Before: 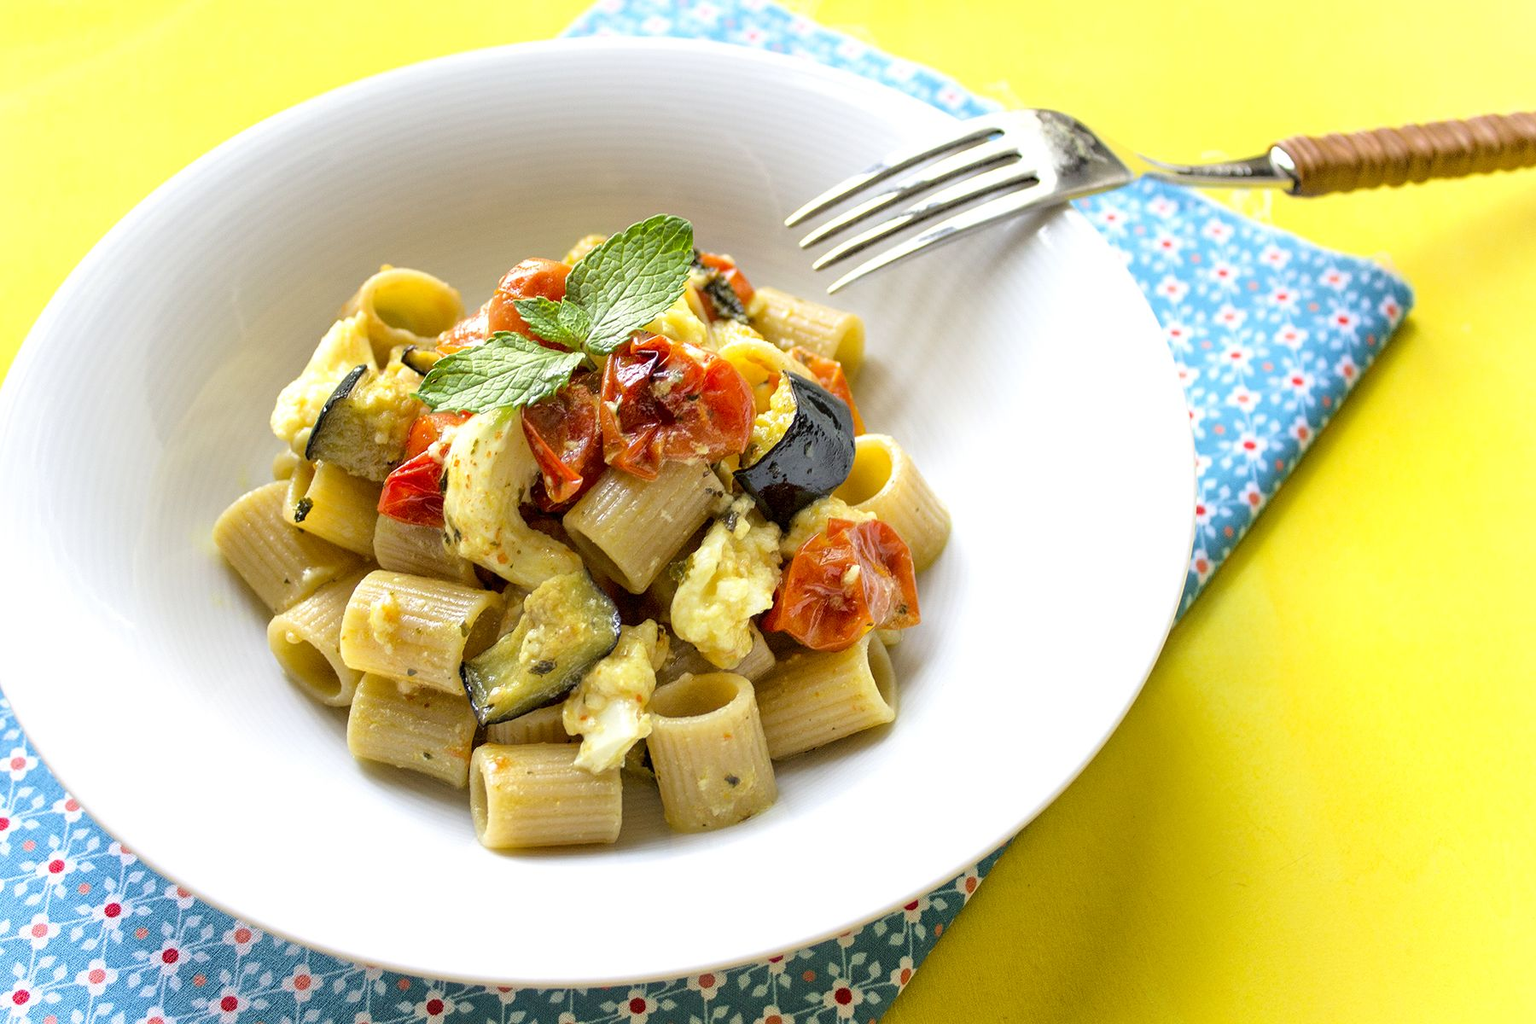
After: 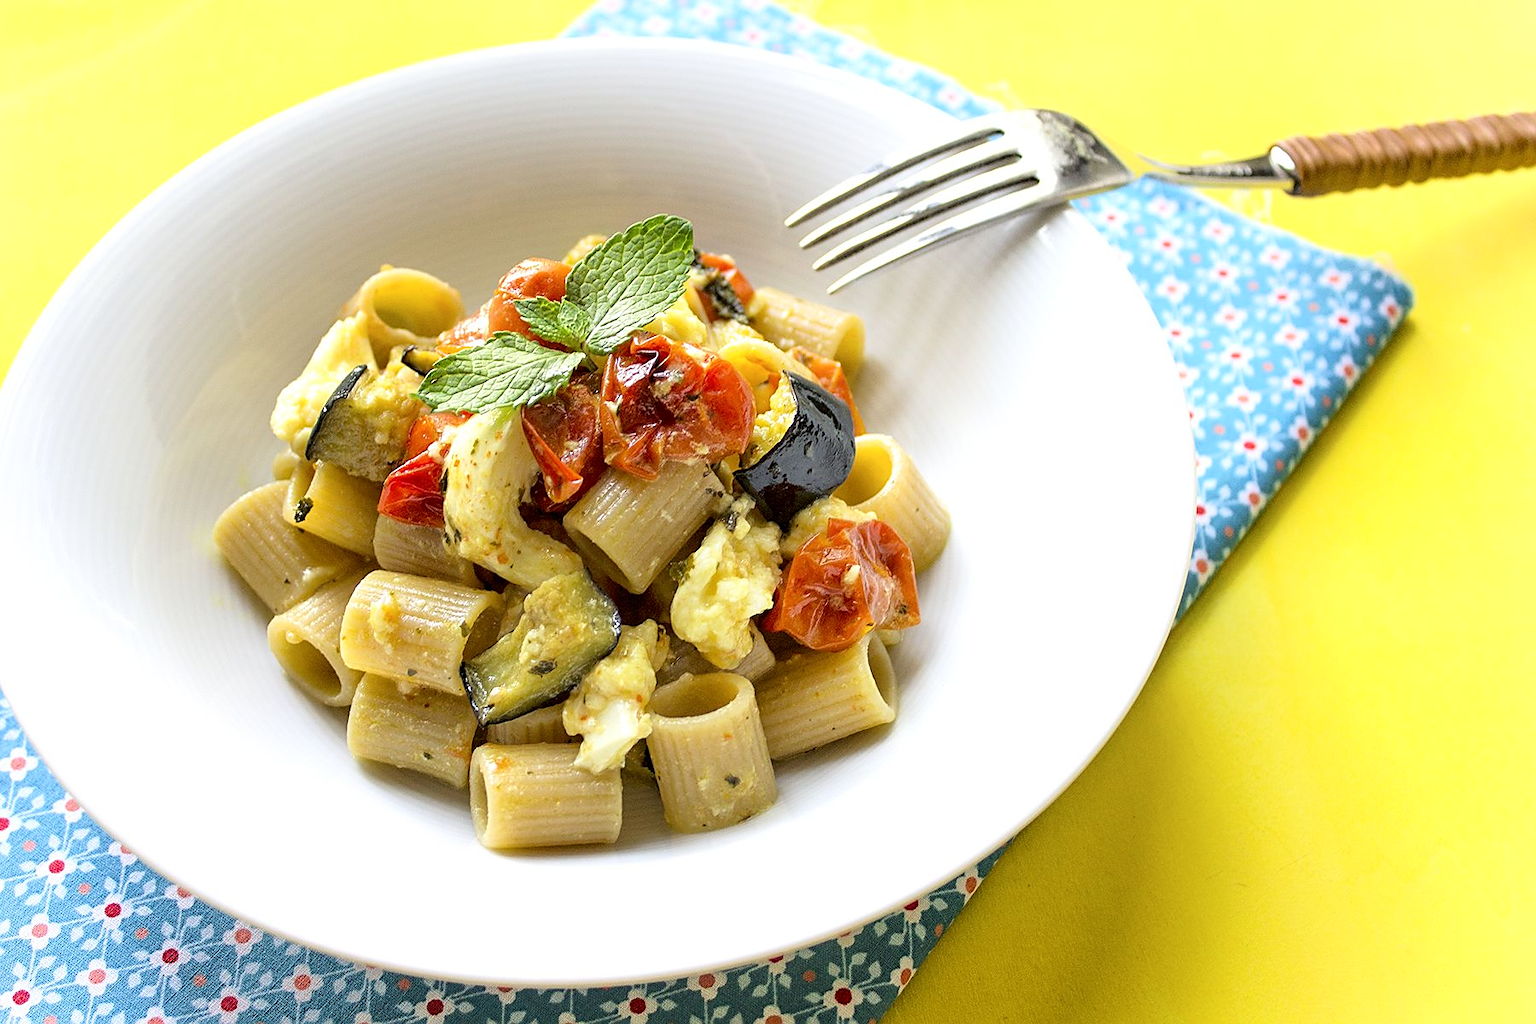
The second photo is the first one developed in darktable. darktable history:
sharpen: radius 1.864, amount 0.398, threshold 1.271
shadows and highlights: shadows -30, highlights 30
